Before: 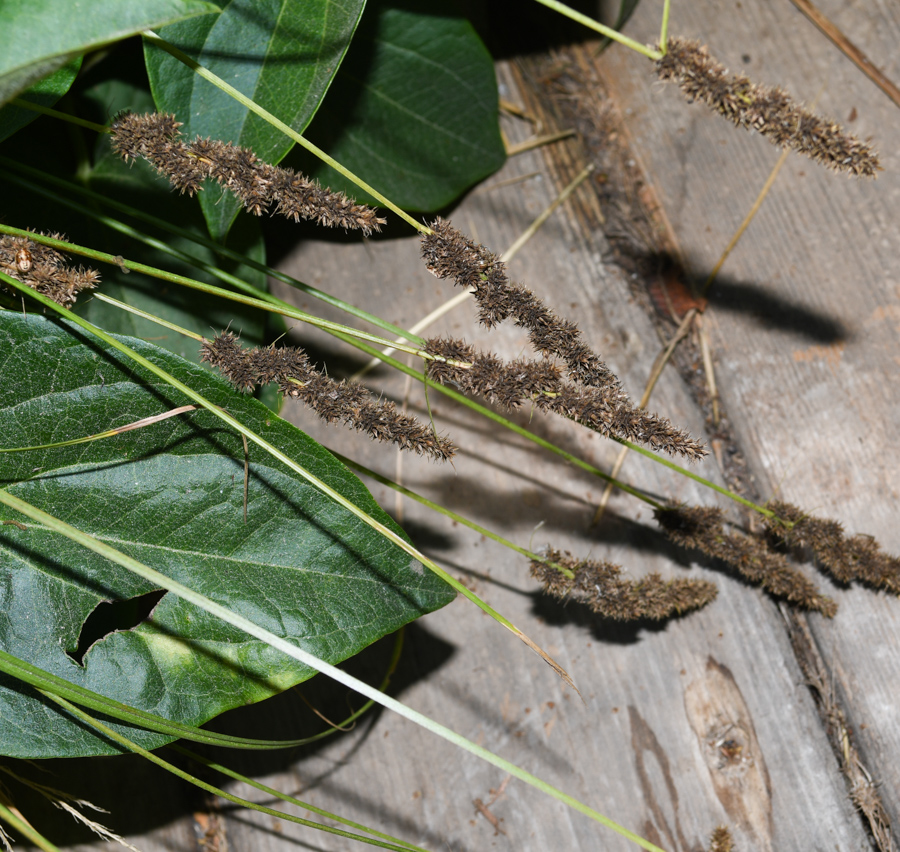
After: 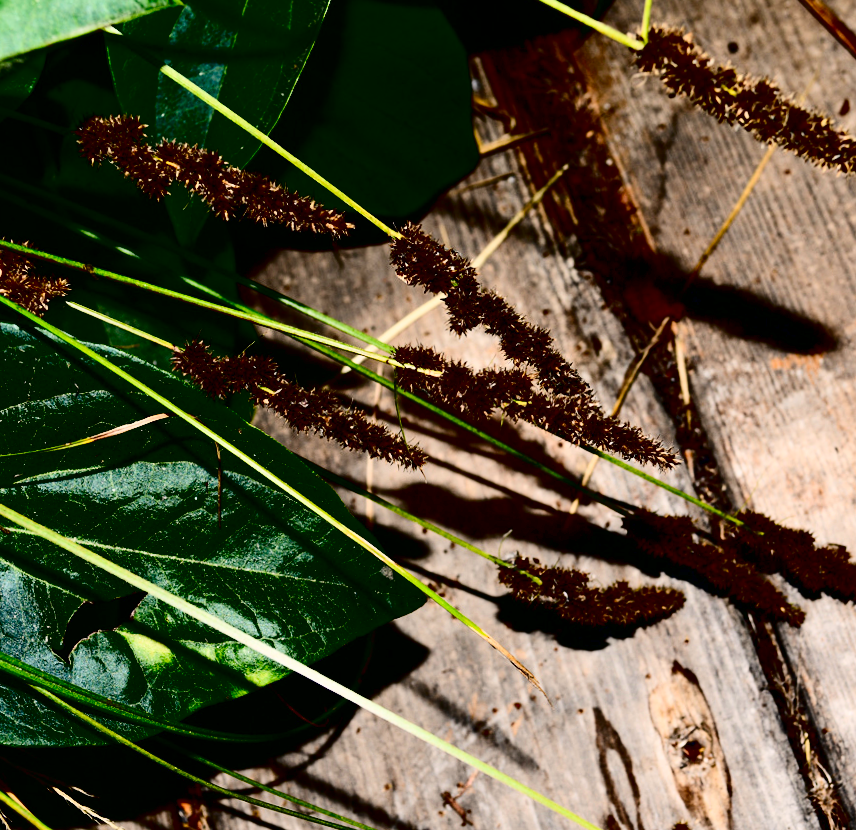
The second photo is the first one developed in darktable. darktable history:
contrast brightness saturation: contrast 0.77, brightness -1, saturation 1
color balance rgb: shadows lift › chroma 2%, shadows lift › hue 250°, power › hue 326.4°, highlights gain › chroma 2%, highlights gain › hue 64.8°, global offset › luminance 0.5%, global offset › hue 58.8°, perceptual saturation grading › highlights -25%, perceptual saturation grading › shadows 30%, global vibrance 15%
rotate and perspective: rotation 0.074°, lens shift (vertical) 0.096, lens shift (horizontal) -0.041, crop left 0.043, crop right 0.952, crop top 0.024, crop bottom 0.979
